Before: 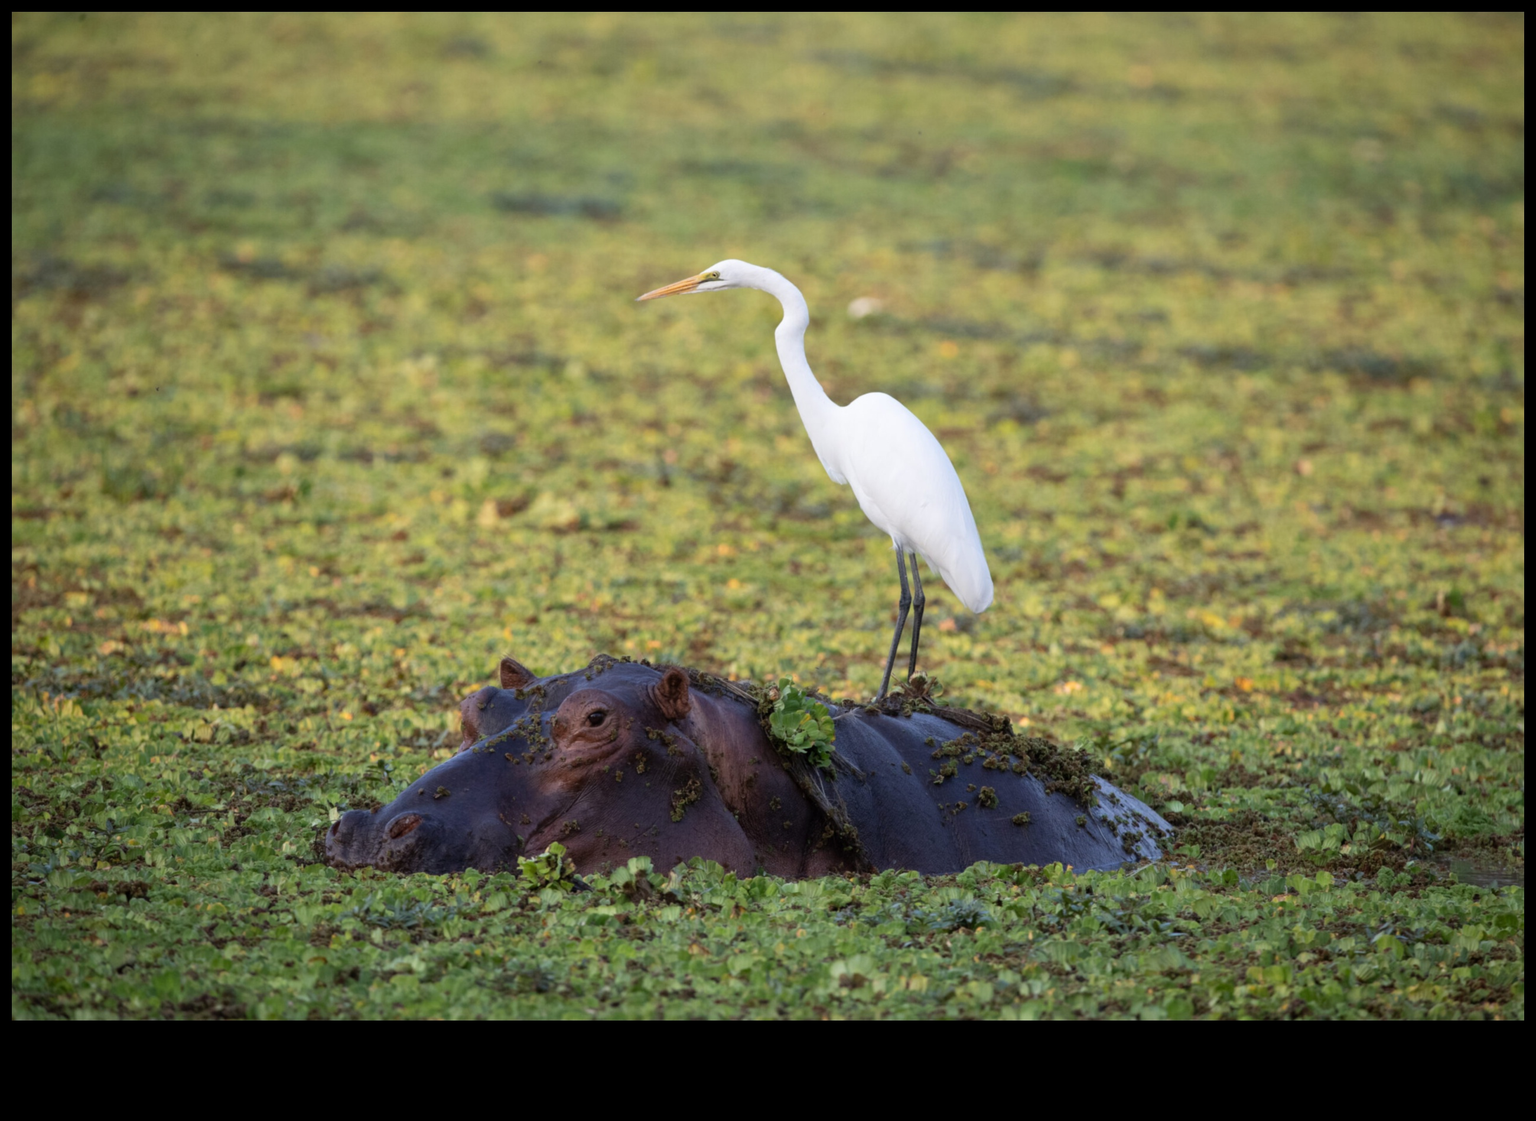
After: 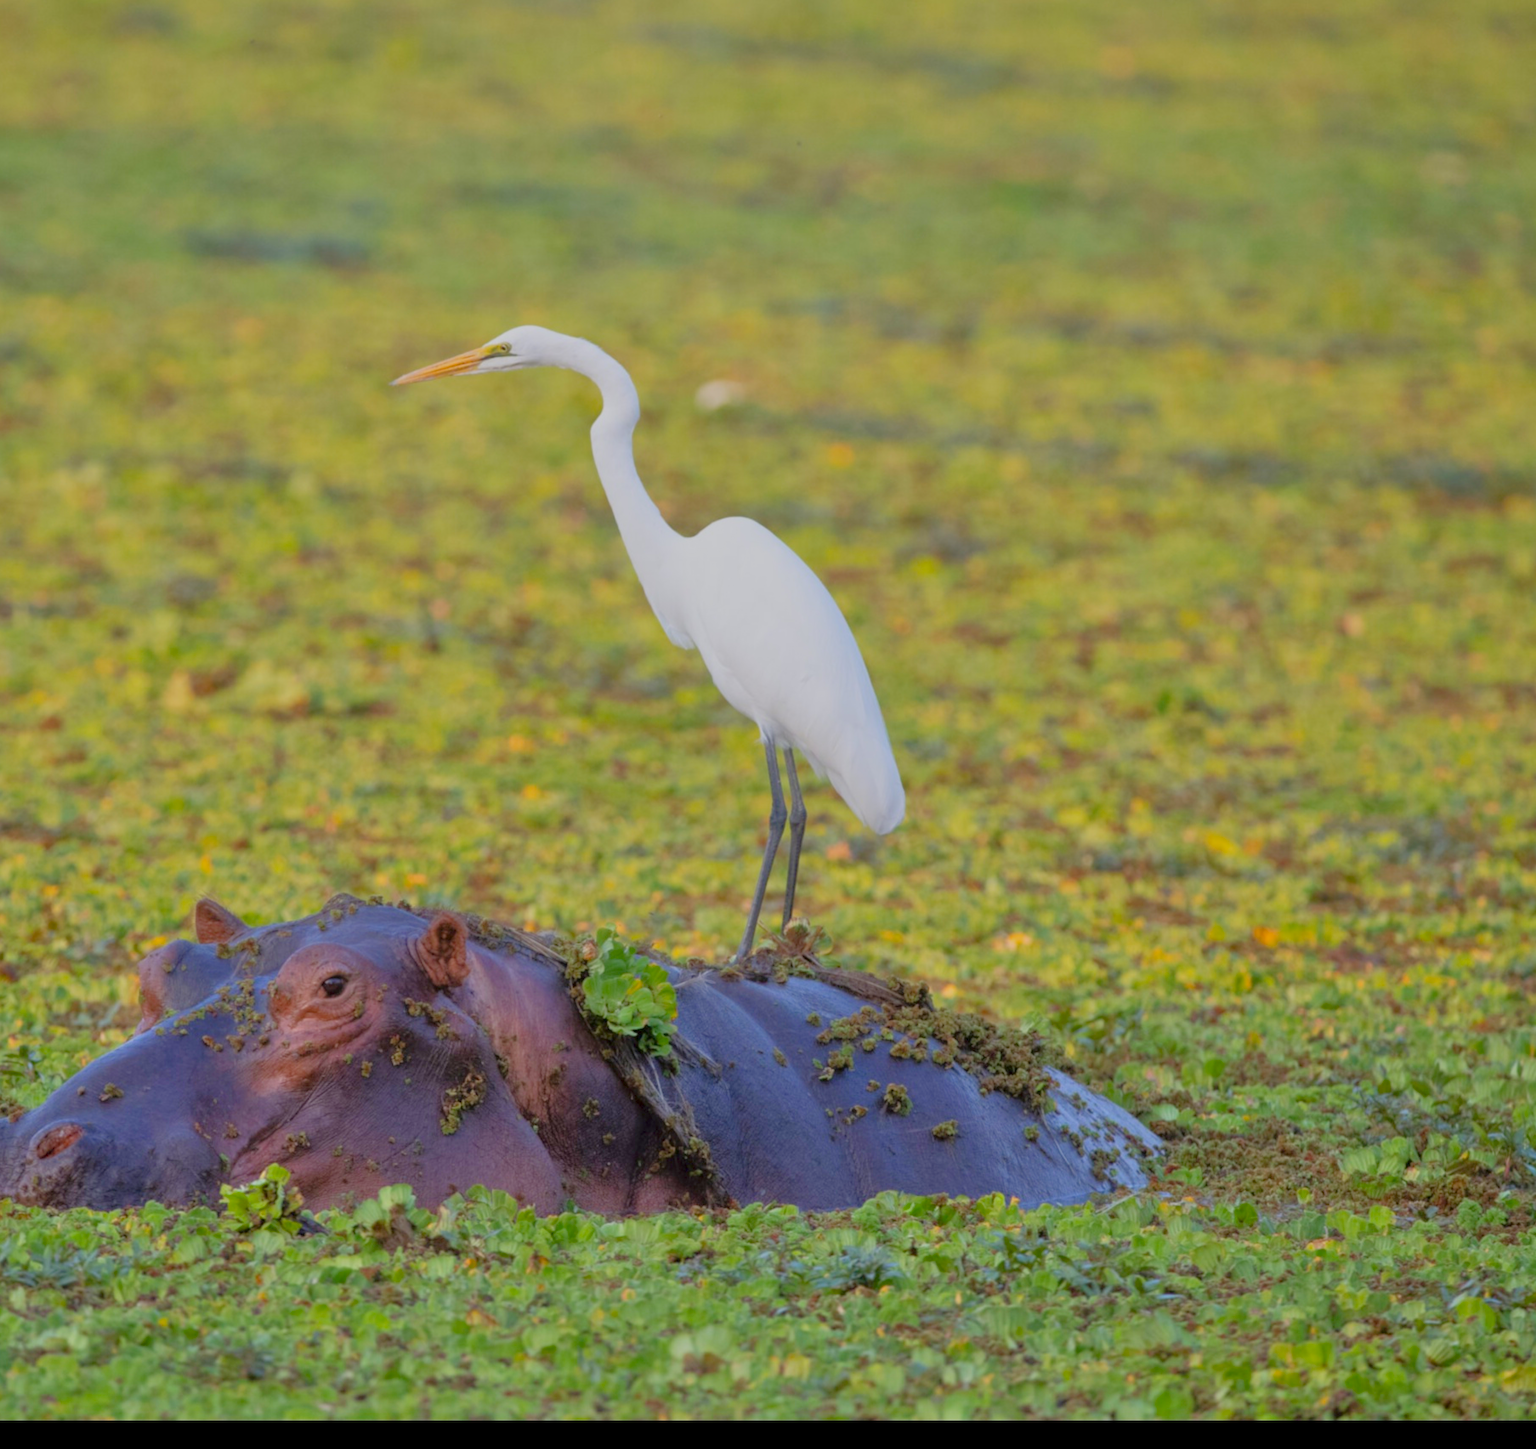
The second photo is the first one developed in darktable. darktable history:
tone equalizer: -7 EV 0.153 EV, -6 EV 0.628 EV, -5 EV 1.16 EV, -4 EV 1.36 EV, -3 EV 1.12 EV, -2 EV 0.6 EV, -1 EV 0.157 EV
crop and rotate: left 23.763%, top 3.001%, right 6.705%, bottom 7.075%
color balance rgb: perceptual saturation grading › global saturation 25.797%, contrast -29.38%
